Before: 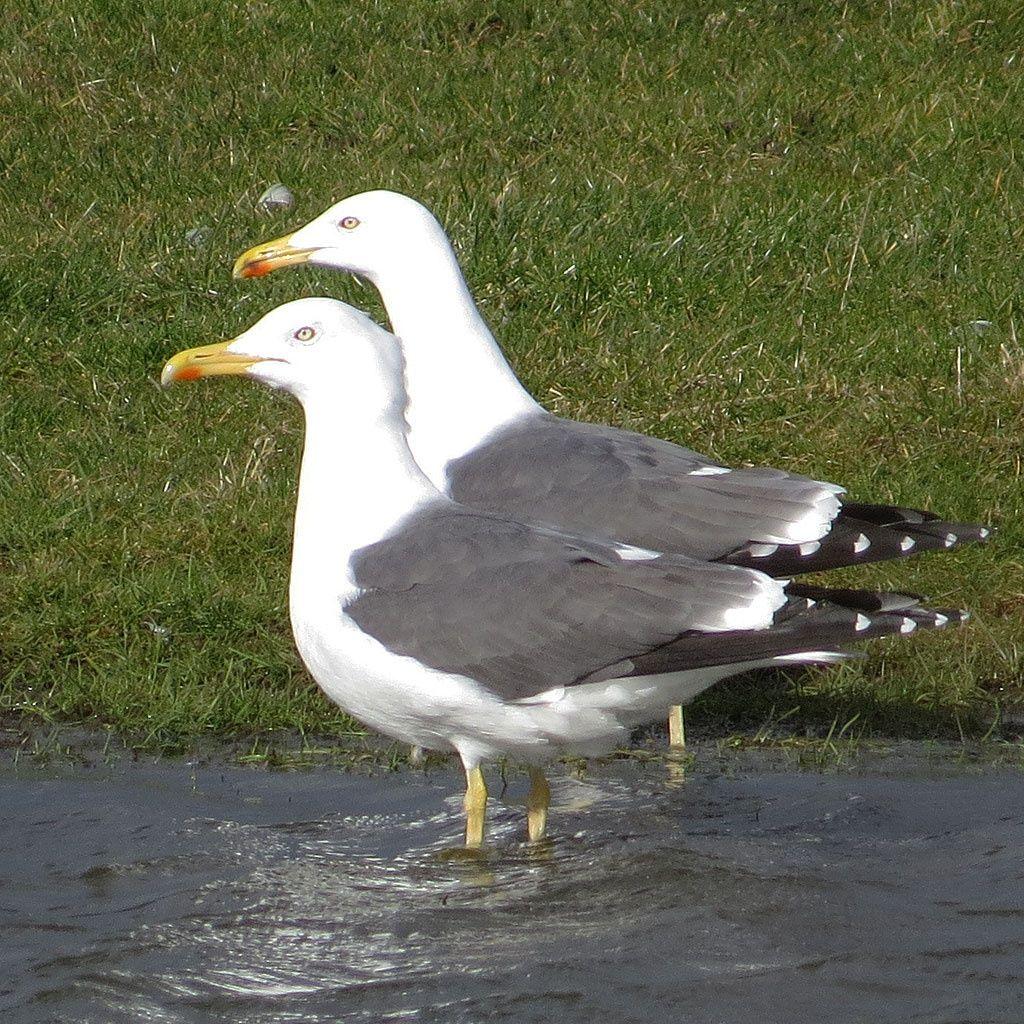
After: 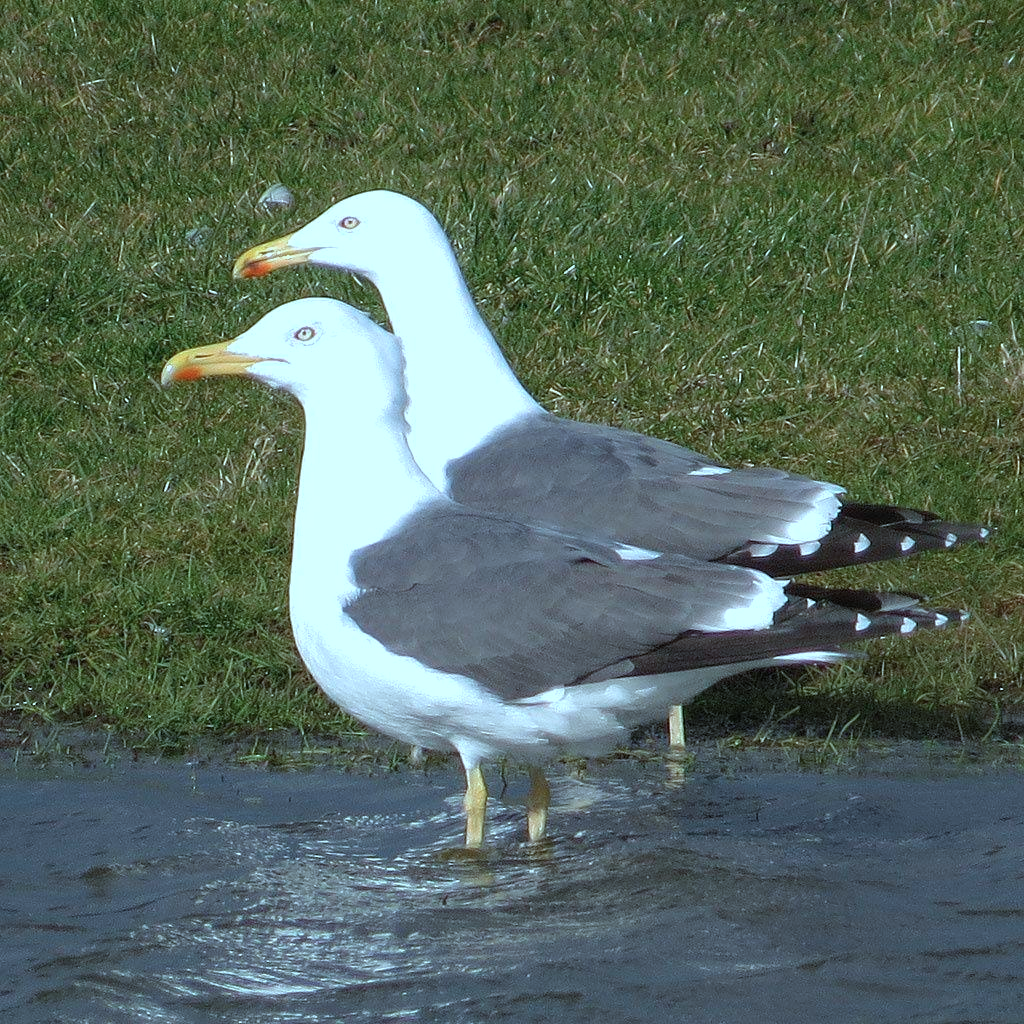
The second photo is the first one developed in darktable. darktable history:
color correction: highlights a* -9.88, highlights b* -21.98
